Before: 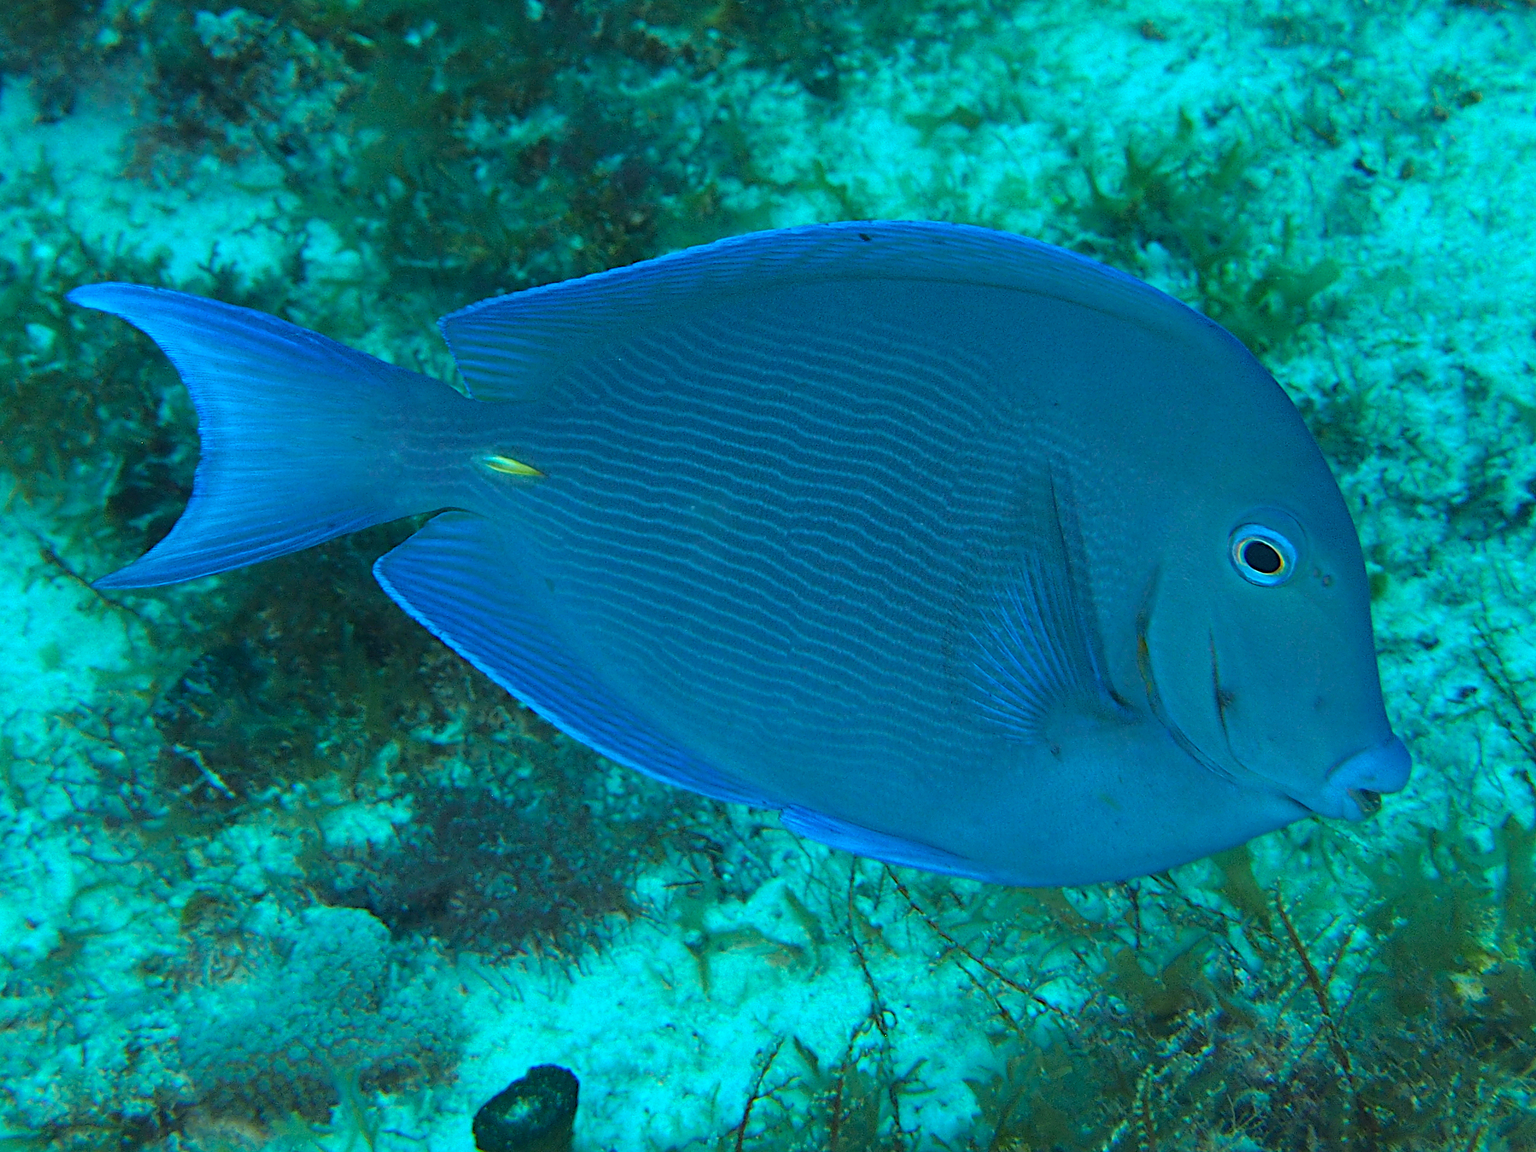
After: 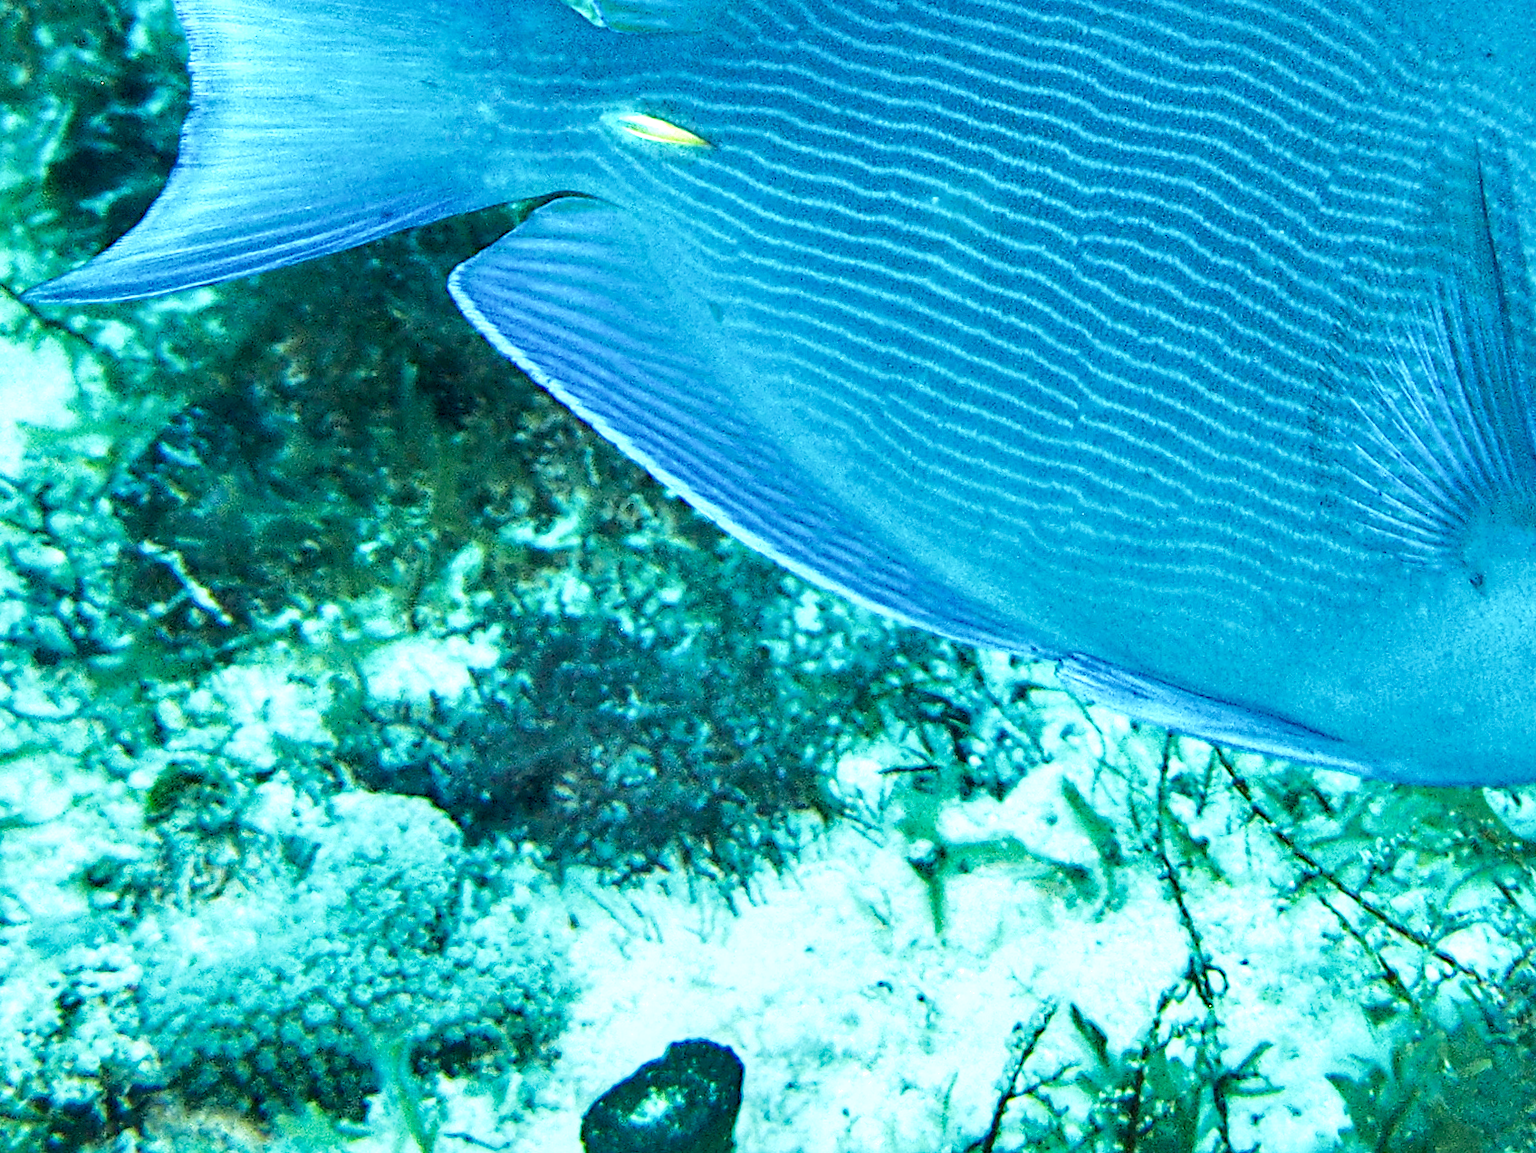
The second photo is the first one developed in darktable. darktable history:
shadows and highlights: soften with gaussian
crop and rotate: angle -1.25°, left 3.792%, top 32.003%, right 28.362%
local contrast: highlights 21%, shadows 72%, detail 170%
exposure: black level correction 0, exposure 1.2 EV, compensate highlight preservation false
base curve: curves: ch0 [(0, 0) (0.088, 0.125) (0.176, 0.251) (0.354, 0.501) (0.613, 0.749) (1, 0.877)], preserve colors none
